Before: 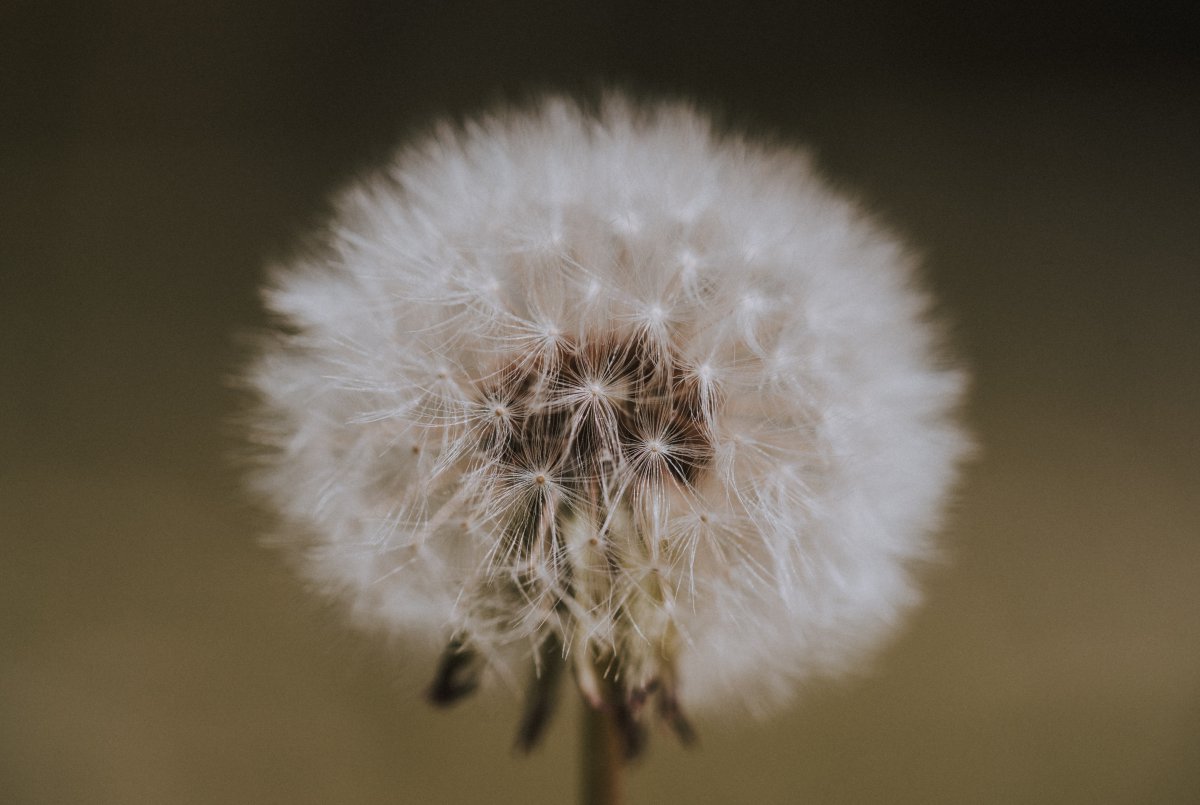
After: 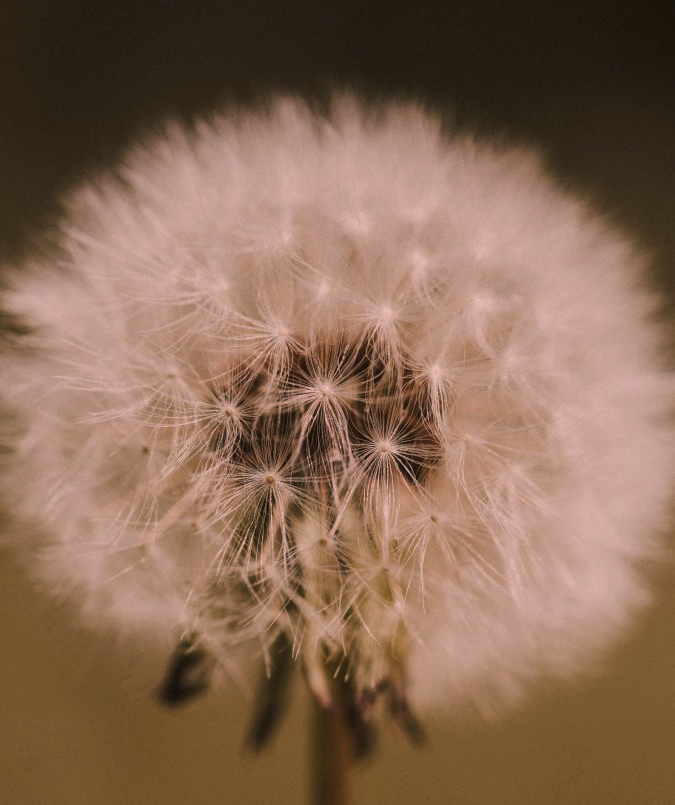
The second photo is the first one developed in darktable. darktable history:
color correction: highlights a* 17.88, highlights b* 18.79
crop and rotate: left 22.516%, right 21.234%
bloom: size 5%, threshold 95%, strength 15%
